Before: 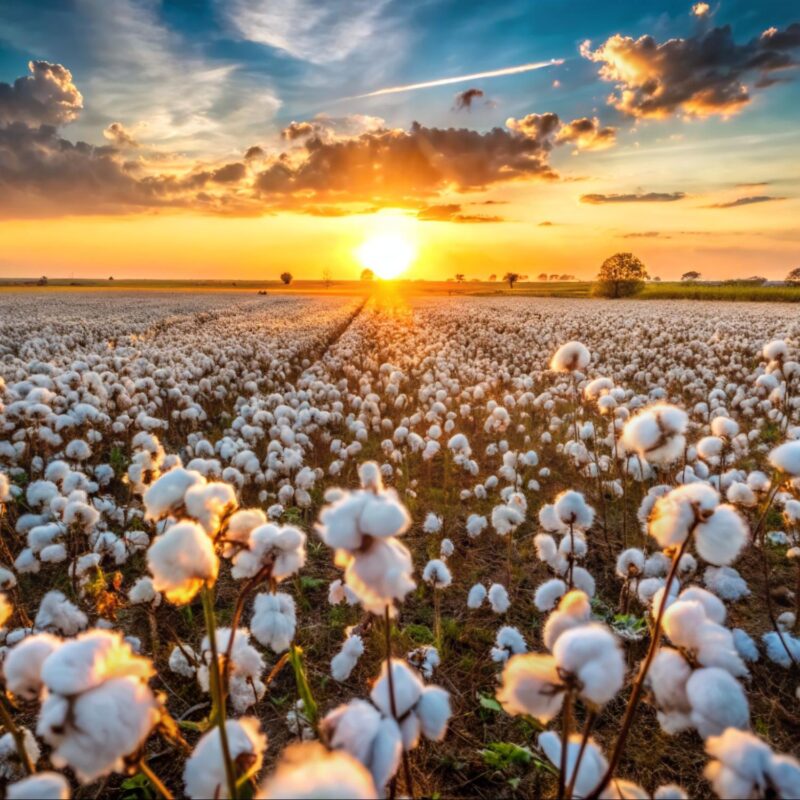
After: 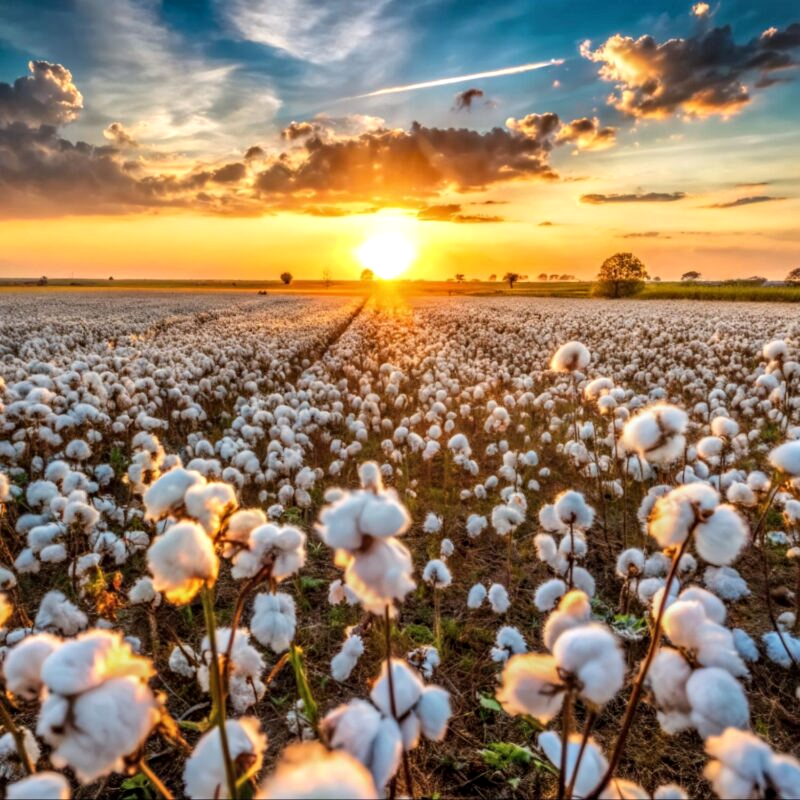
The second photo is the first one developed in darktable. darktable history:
local contrast: on, module defaults
shadows and highlights: shadows 51.96, highlights -28.71, soften with gaussian
